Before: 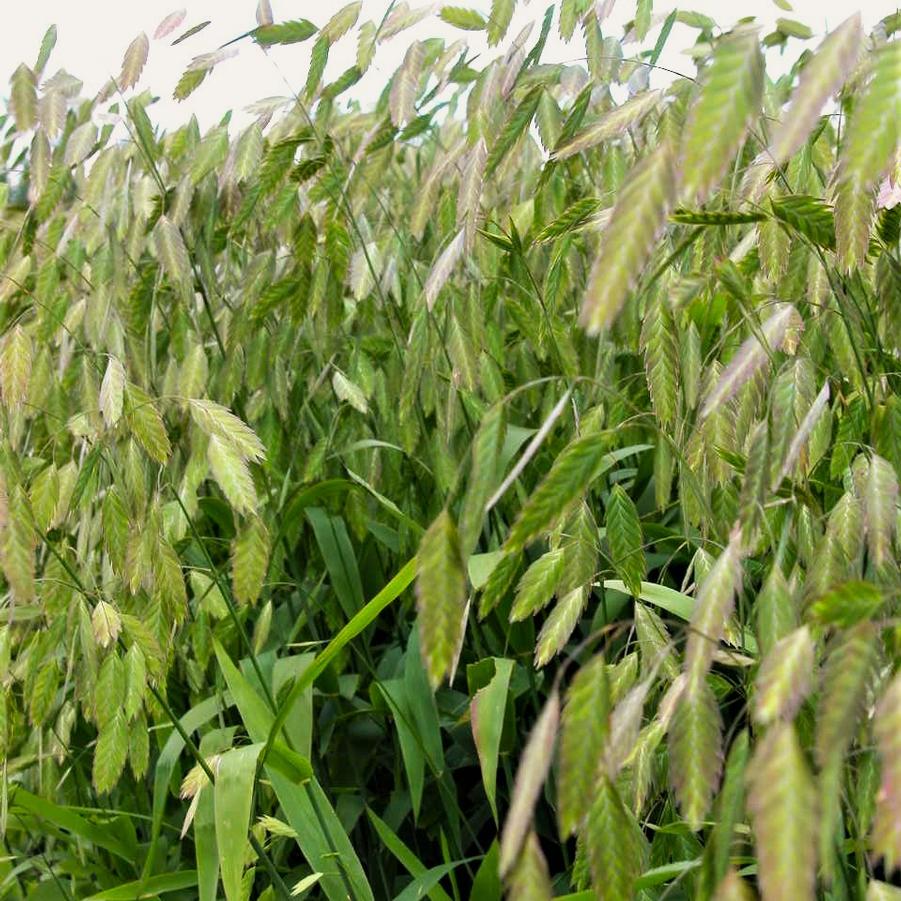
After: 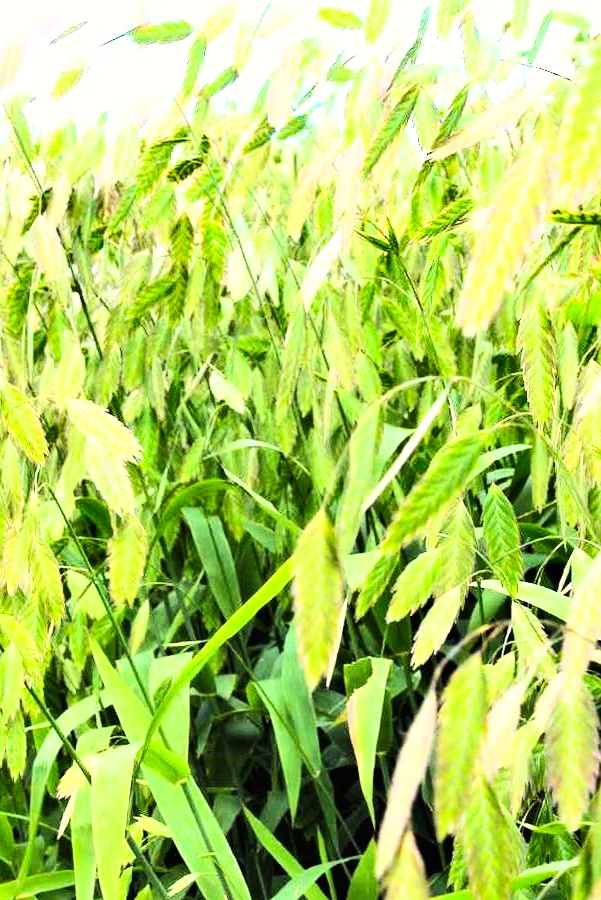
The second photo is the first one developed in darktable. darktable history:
shadows and highlights: shadows 48.35, highlights -41.98, soften with gaussian
crop and rotate: left 13.697%, right 19.55%
base curve: curves: ch0 [(0, 0) (0.007, 0.004) (0.027, 0.03) (0.046, 0.07) (0.207, 0.54) (0.442, 0.872) (0.673, 0.972) (1, 1)]
exposure: black level correction -0.001, exposure 0.904 EV, compensate highlight preservation false
